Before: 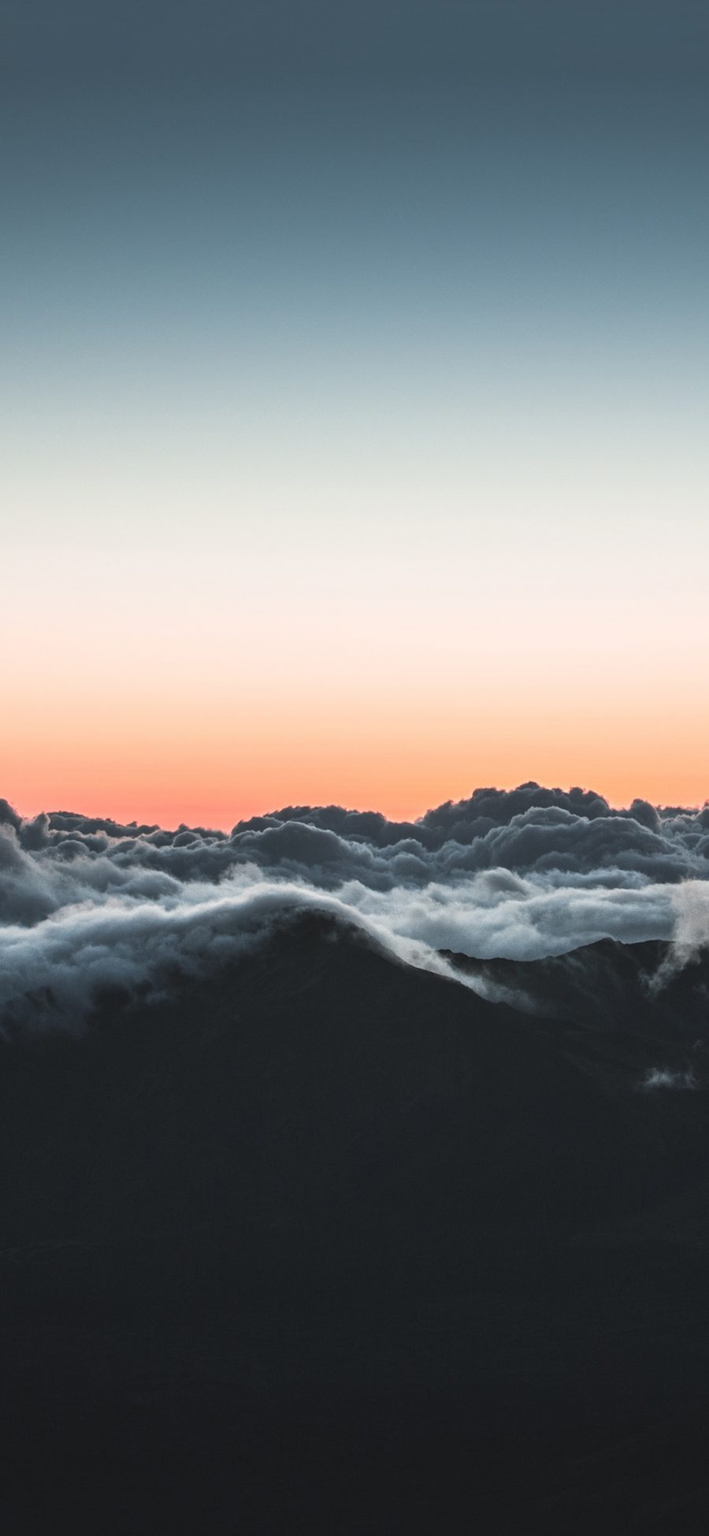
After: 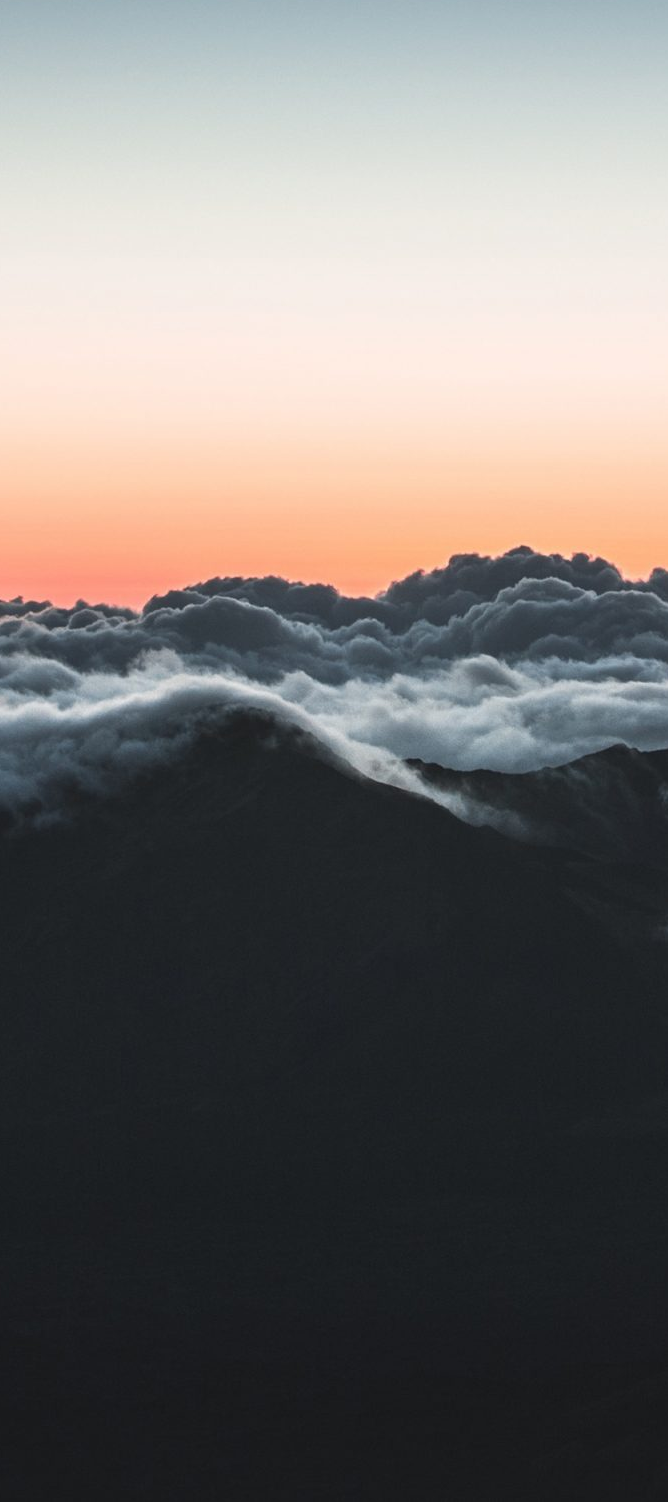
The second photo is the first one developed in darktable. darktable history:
crop: left 16.858%, top 22.919%, right 8.911%
